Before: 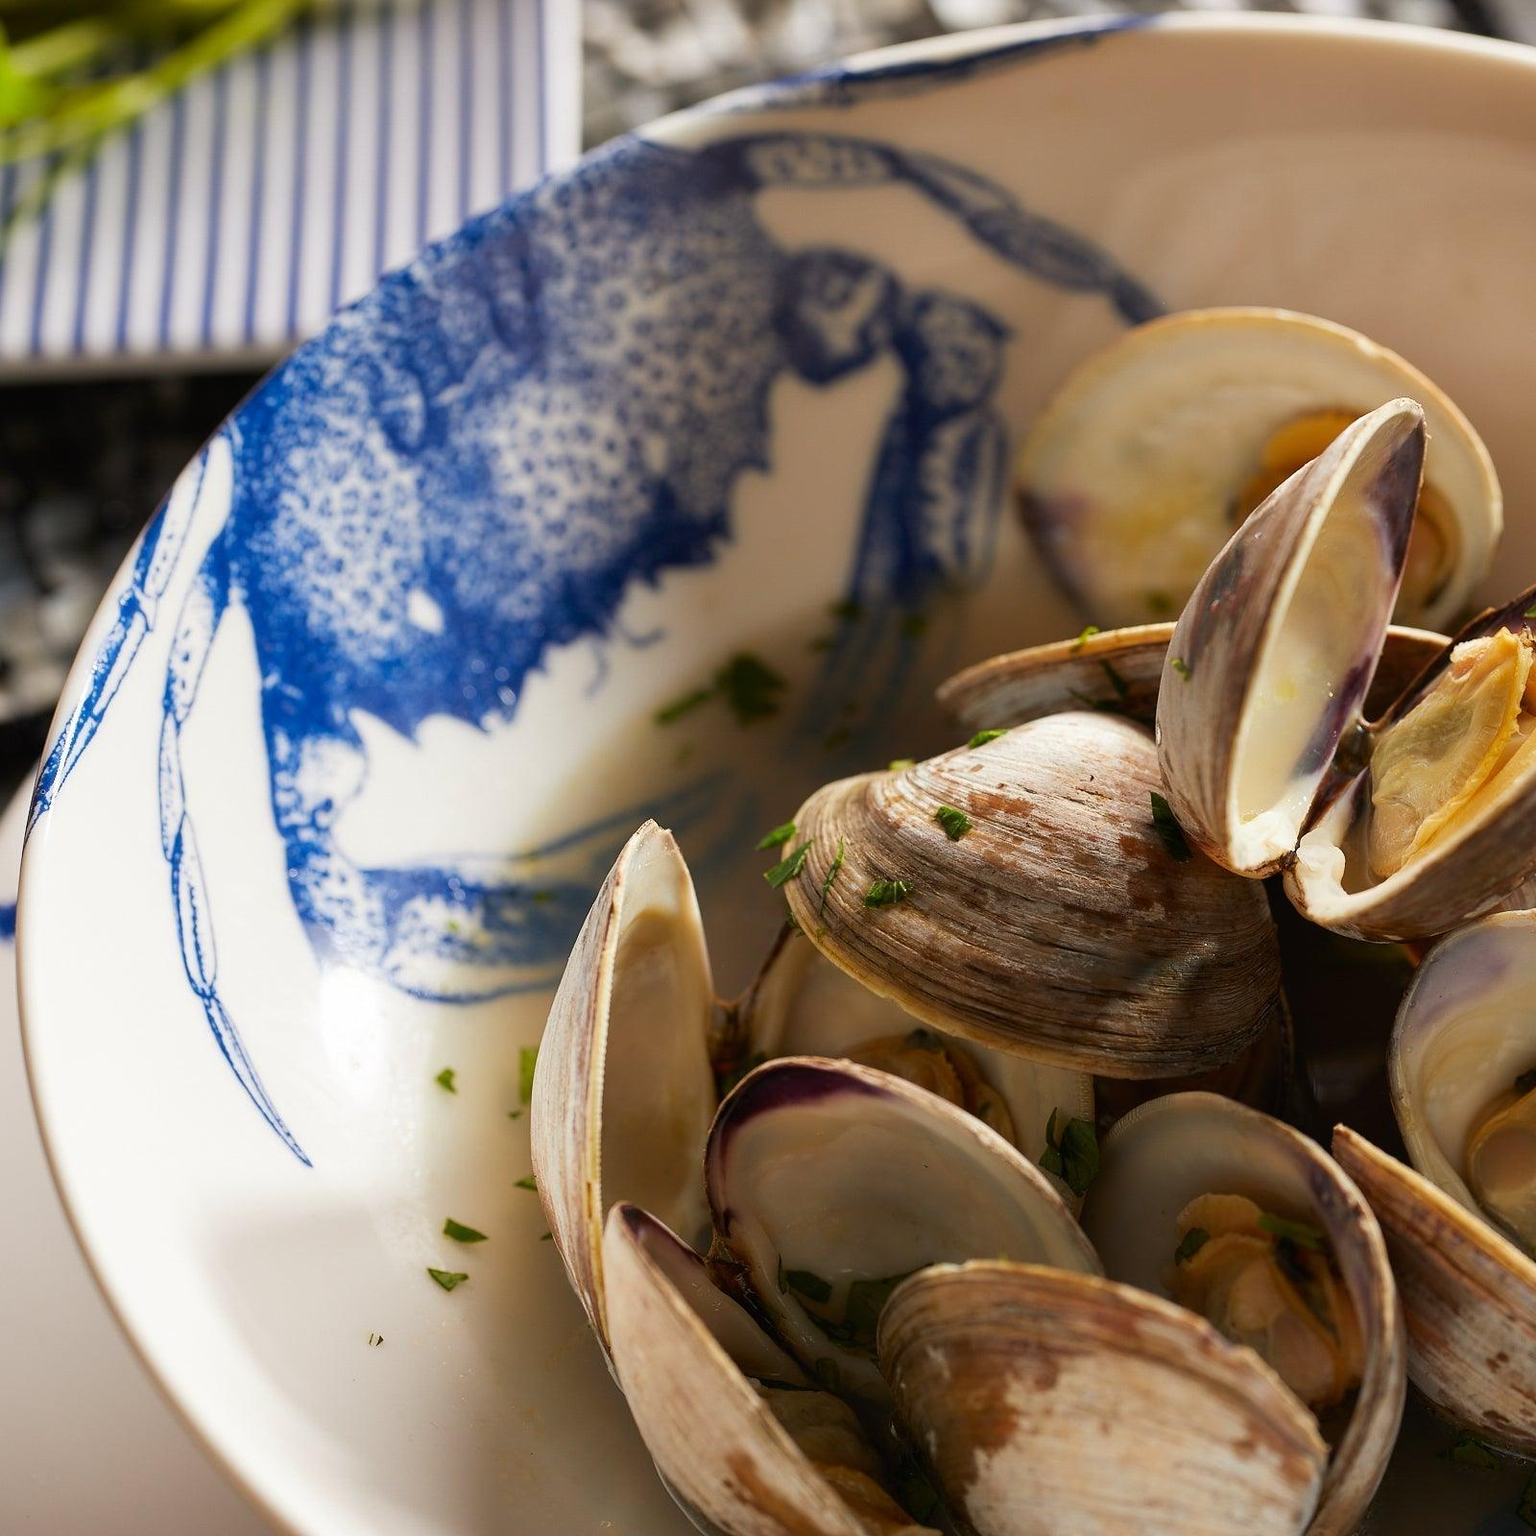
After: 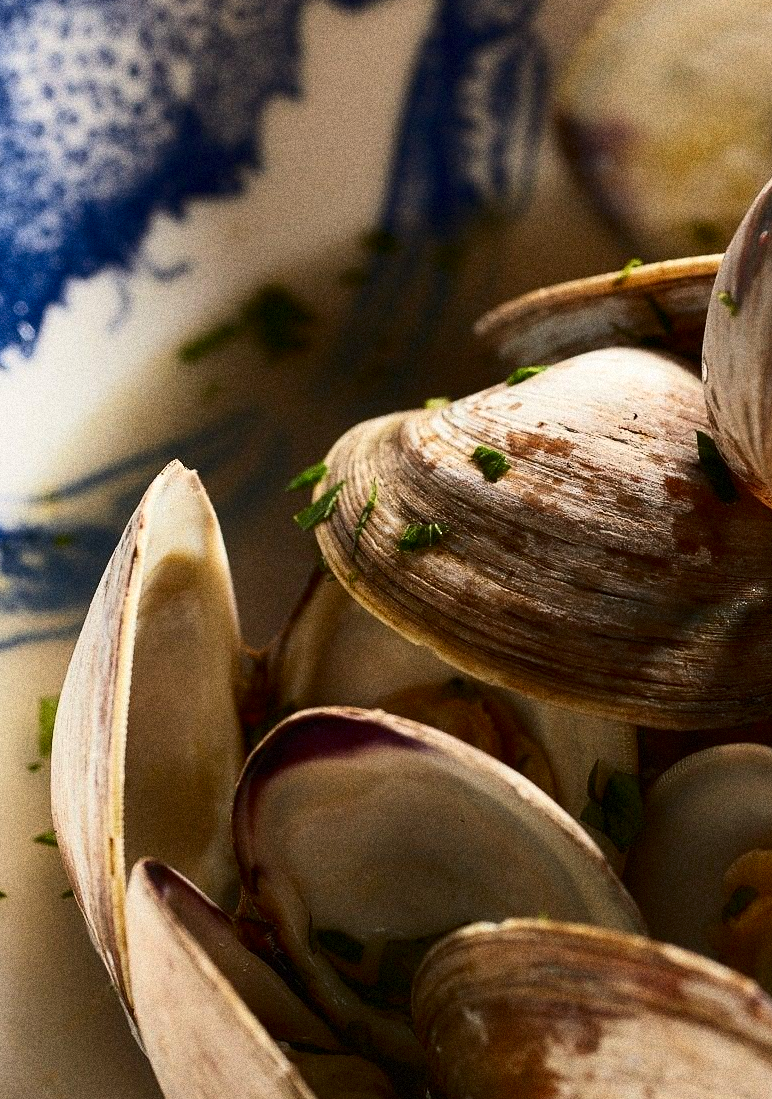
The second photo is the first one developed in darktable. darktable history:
grain: coarseness 14.49 ISO, strength 48.04%, mid-tones bias 35%
contrast brightness saturation: contrast 0.28
crop: left 31.379%, top 24.658%, right 20.326%, bottom 6.628%
